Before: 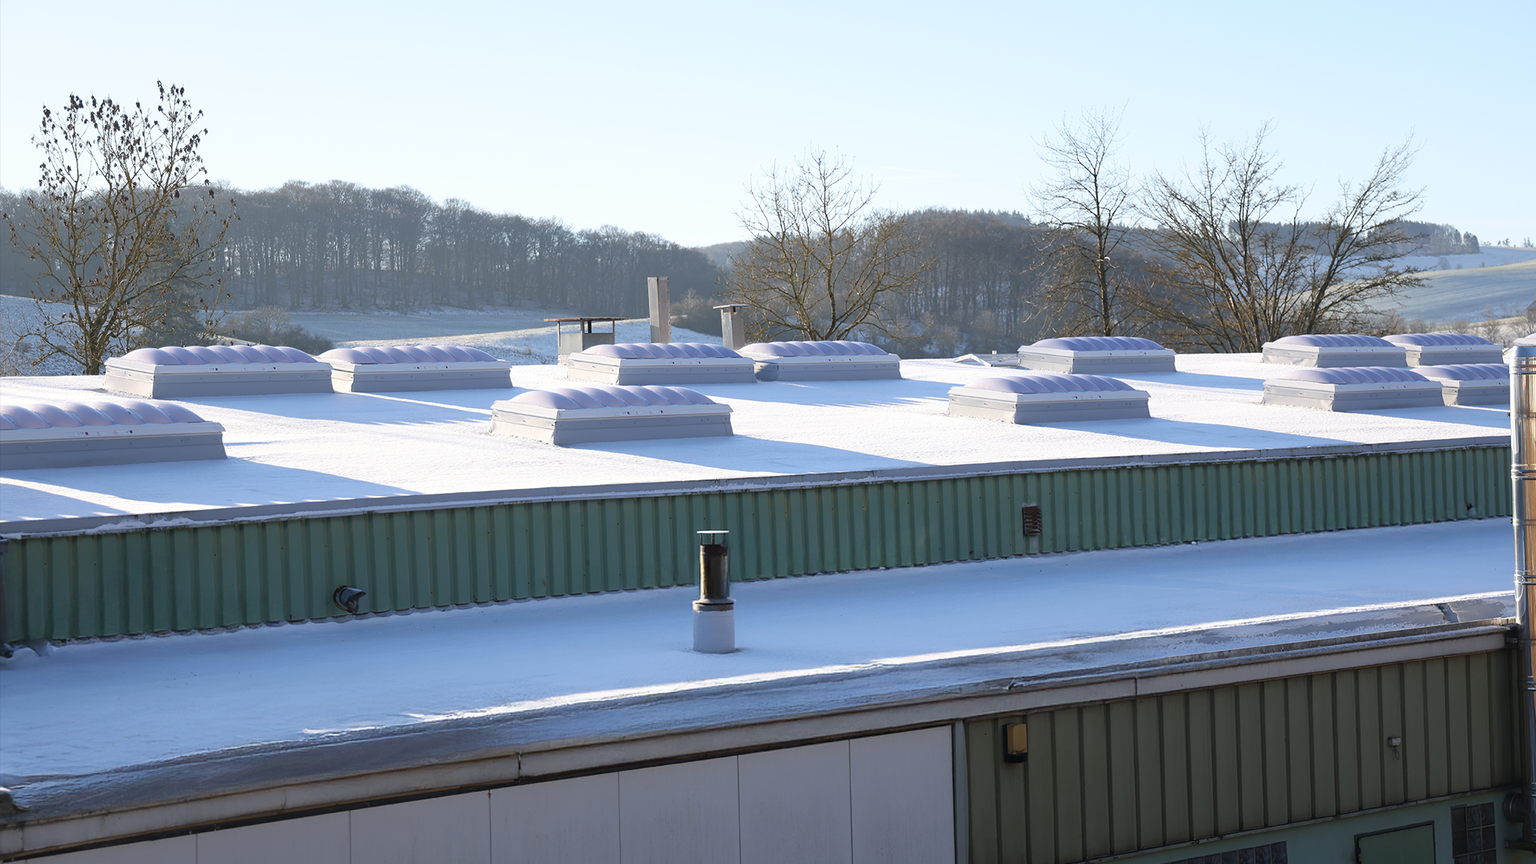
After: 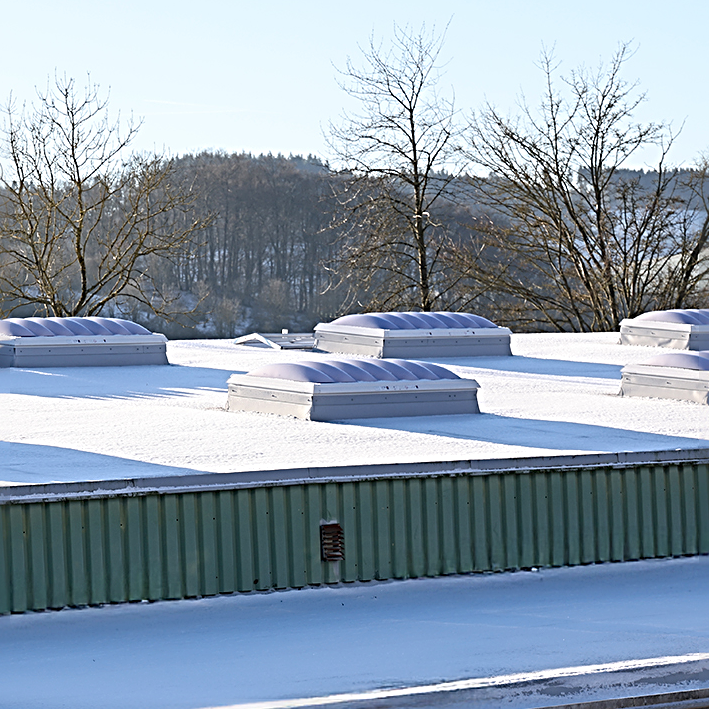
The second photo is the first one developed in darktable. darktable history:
sharpen: radius 3.69, amount 0.928
haze removal: compatibility mode true, adaptive false
crop and rotate: left 49.936%, top 10.094%, right 13.136%, bottom 24.256%
